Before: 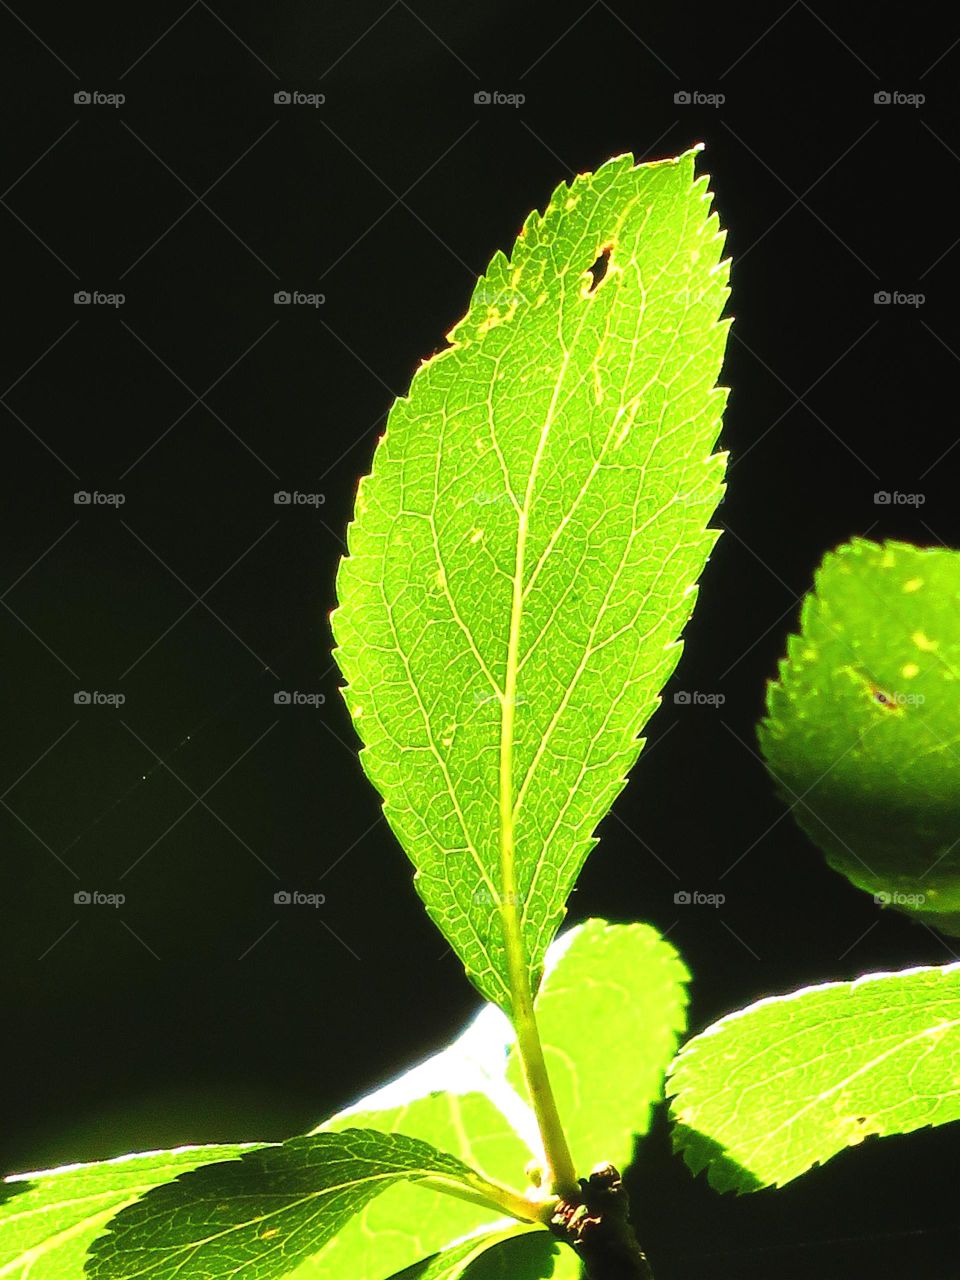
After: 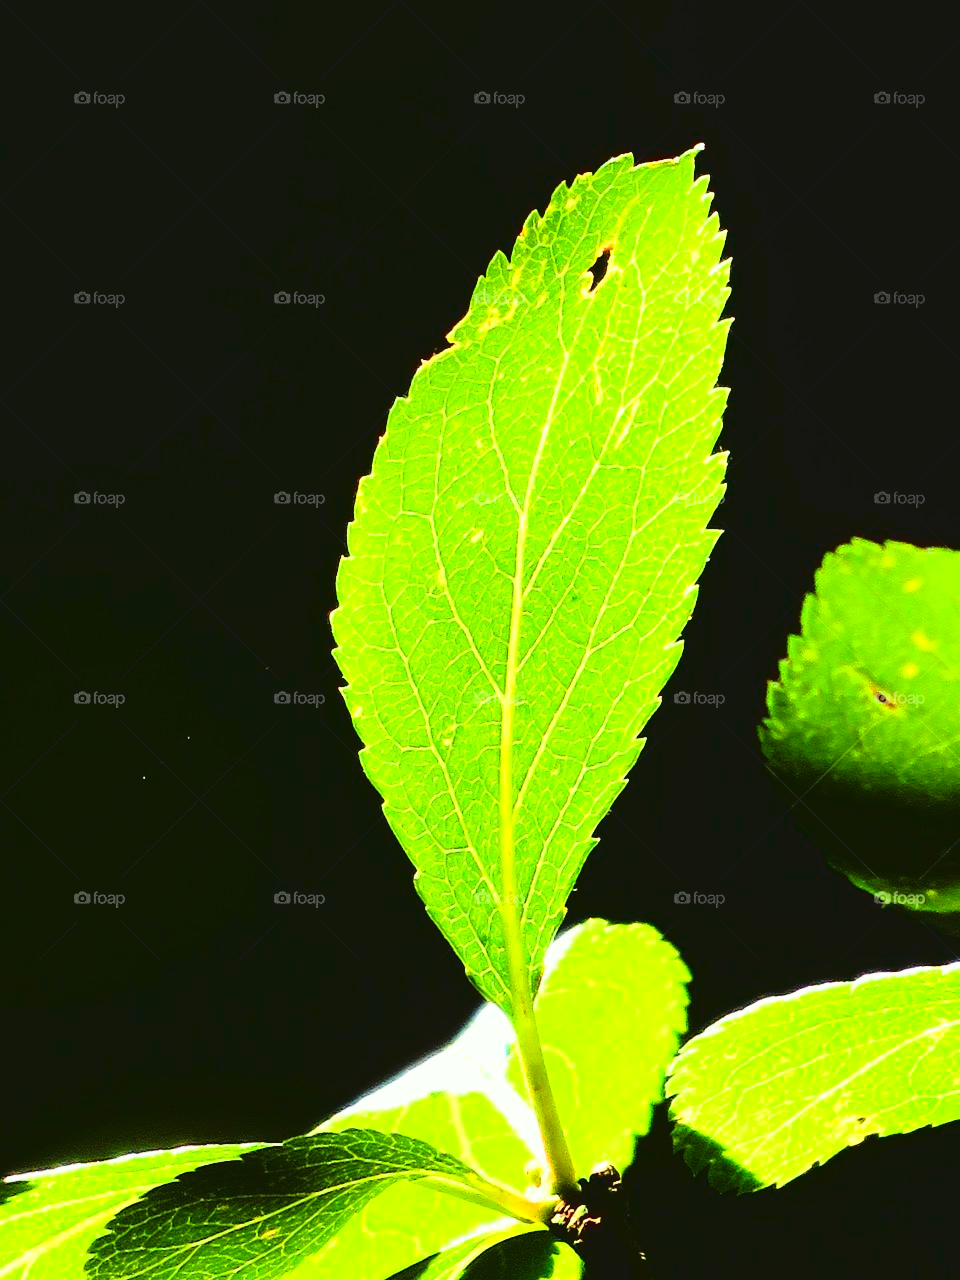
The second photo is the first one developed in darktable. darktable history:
tone curve: curves: ch0 [(0, 0) (0.003, 0.068) (0.011, 0.068) (0.025, 0.068) (0.044, 0.068) (0.069, 0.072) (0.1, 0.072) (0.136, 0.077) (0.177, 0.095) (0.224, 0.126) (0.277, 0.2) (0.335, 0.3) (0.399, 0.407) (0.468, 0.52) (0.543, 0.624) (0.623, 0.721) (0.709, 0.811) (0.801, 0.88) (0.898, 0.942) (1, 1)], color space Lab, linked channels, preserve colors none
color correction: highlights a* -2.68, highlights b* 2.46
contrast brightness saturation: contrast 0.148, brightness -0.012, saturation 0.103
